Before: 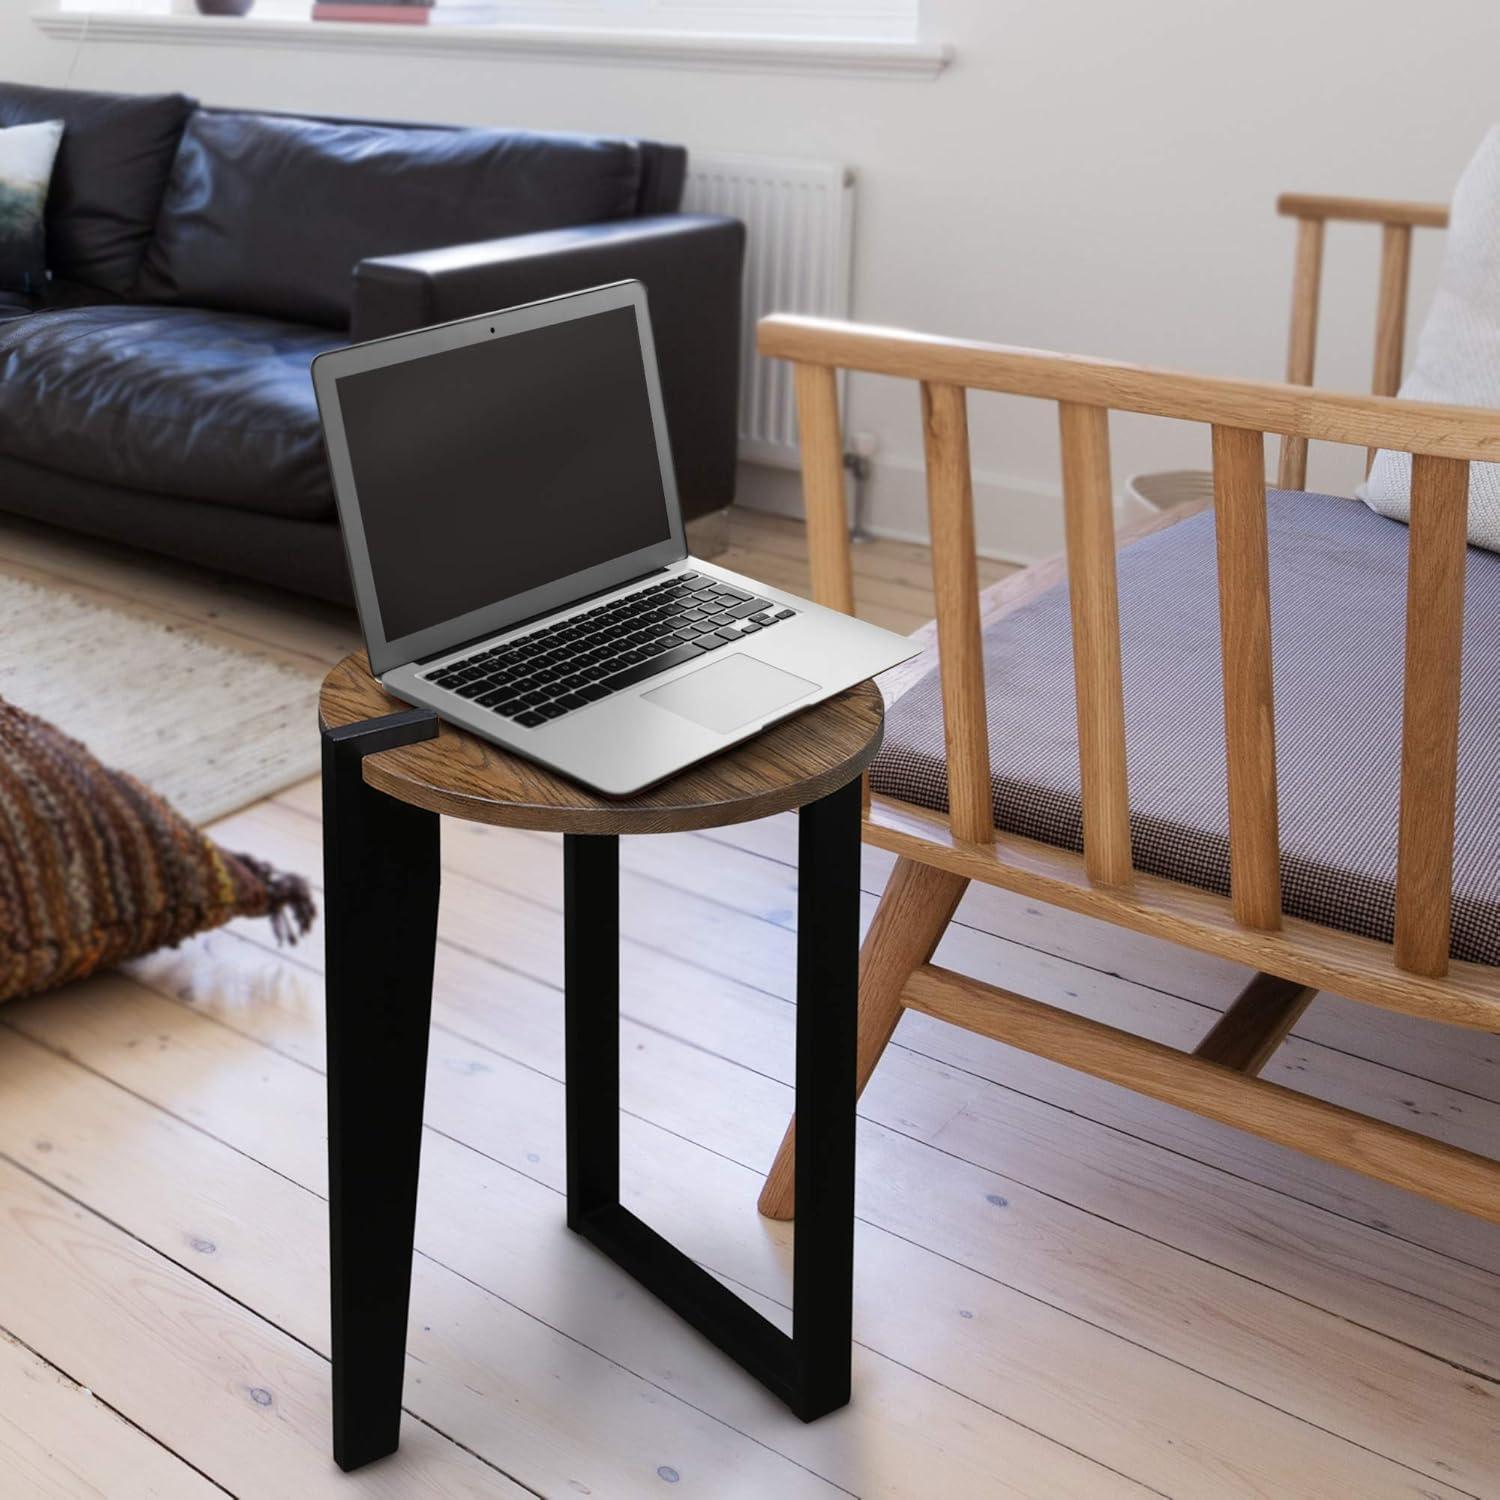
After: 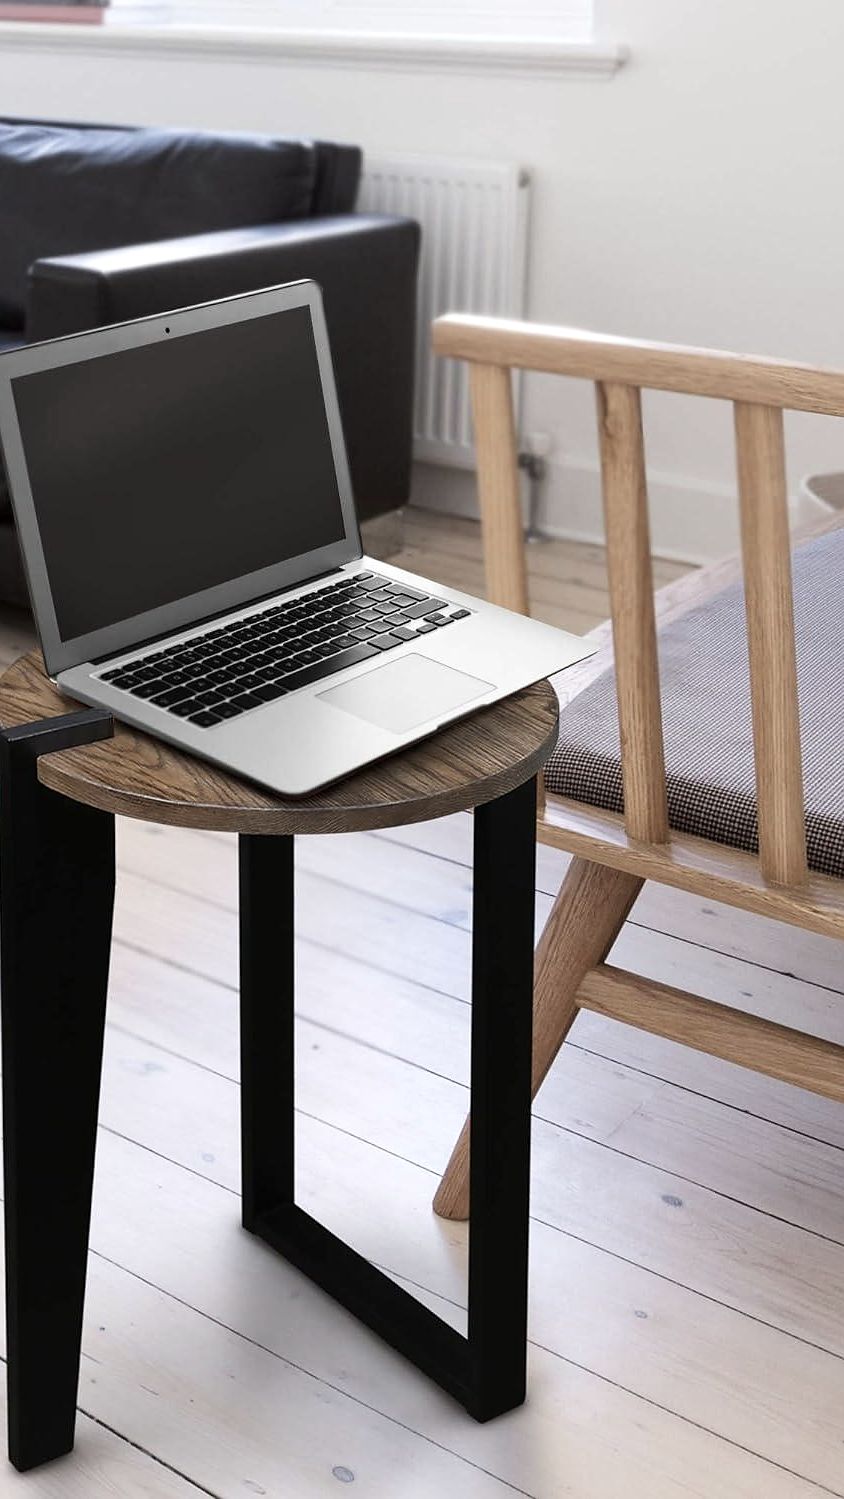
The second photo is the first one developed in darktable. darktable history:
exposure: exposure 0.219 EV, compensate exposure bias true, compensate highlight preservation false
contrast brightness saturation: contrast 0.098, saturation -0.365
crop: left 21.683%, right 22.021%, bottom 0.012%
sharpen: radius 1.043, threshold 1.004
